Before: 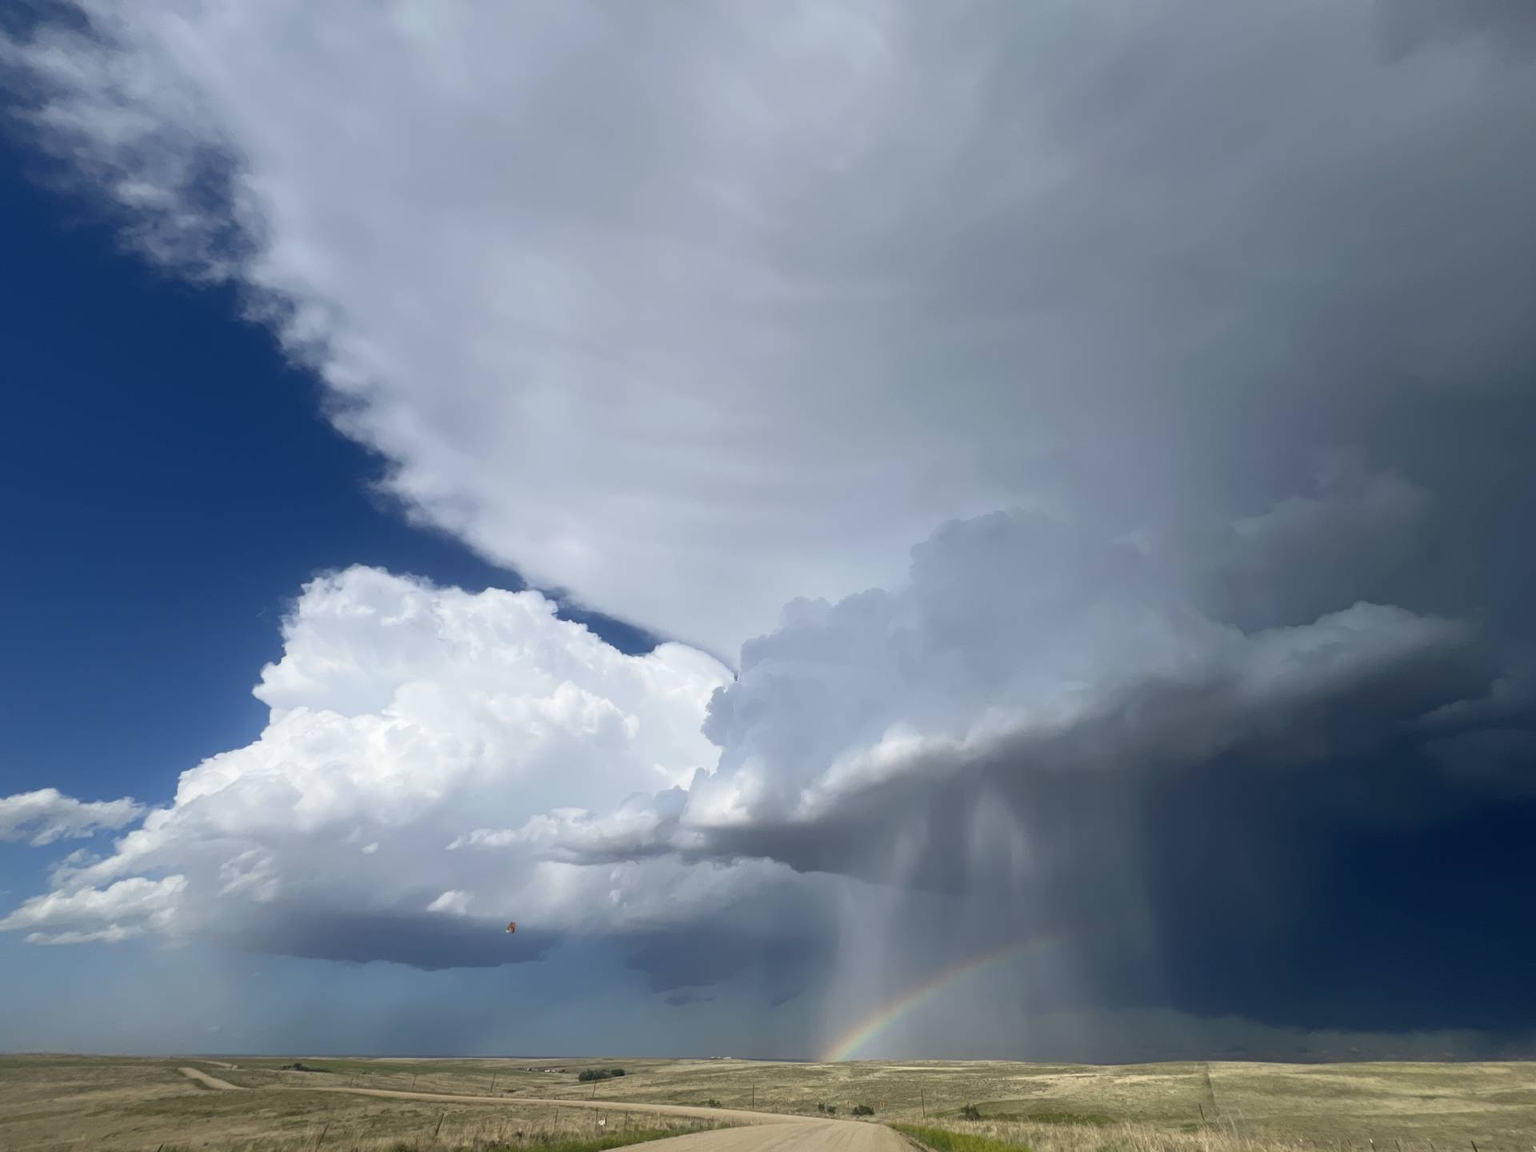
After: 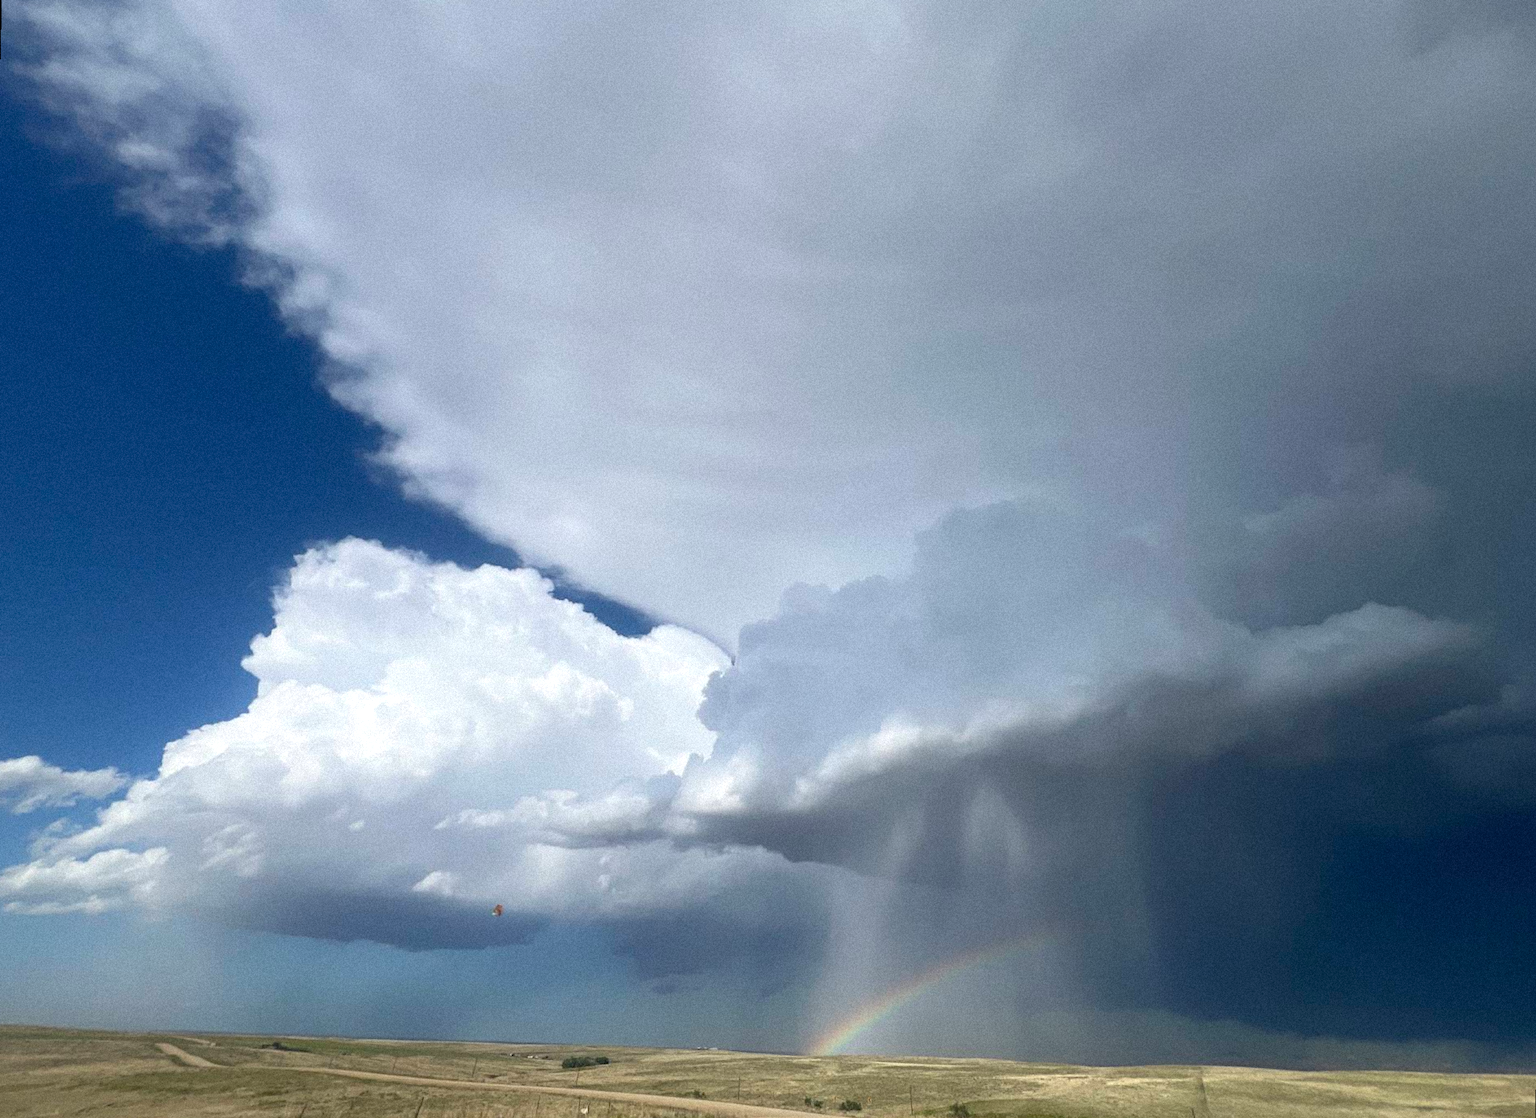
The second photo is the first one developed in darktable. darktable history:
tone equalizer: on, module defaults
rotate and perspective: rotation 1.57°, crop left 0.018, crop right 0.982, crop top 0.039, crop bottom 0.961
grain: mid-tones bias 0%
exposure: exposure 0.217 EV, compensate highlight preservation false
base curve: curves: ch0 [(0, 0) (0.297, 0.298) (1, 1)], preserve colors none
white balance: red 1, blue 1
